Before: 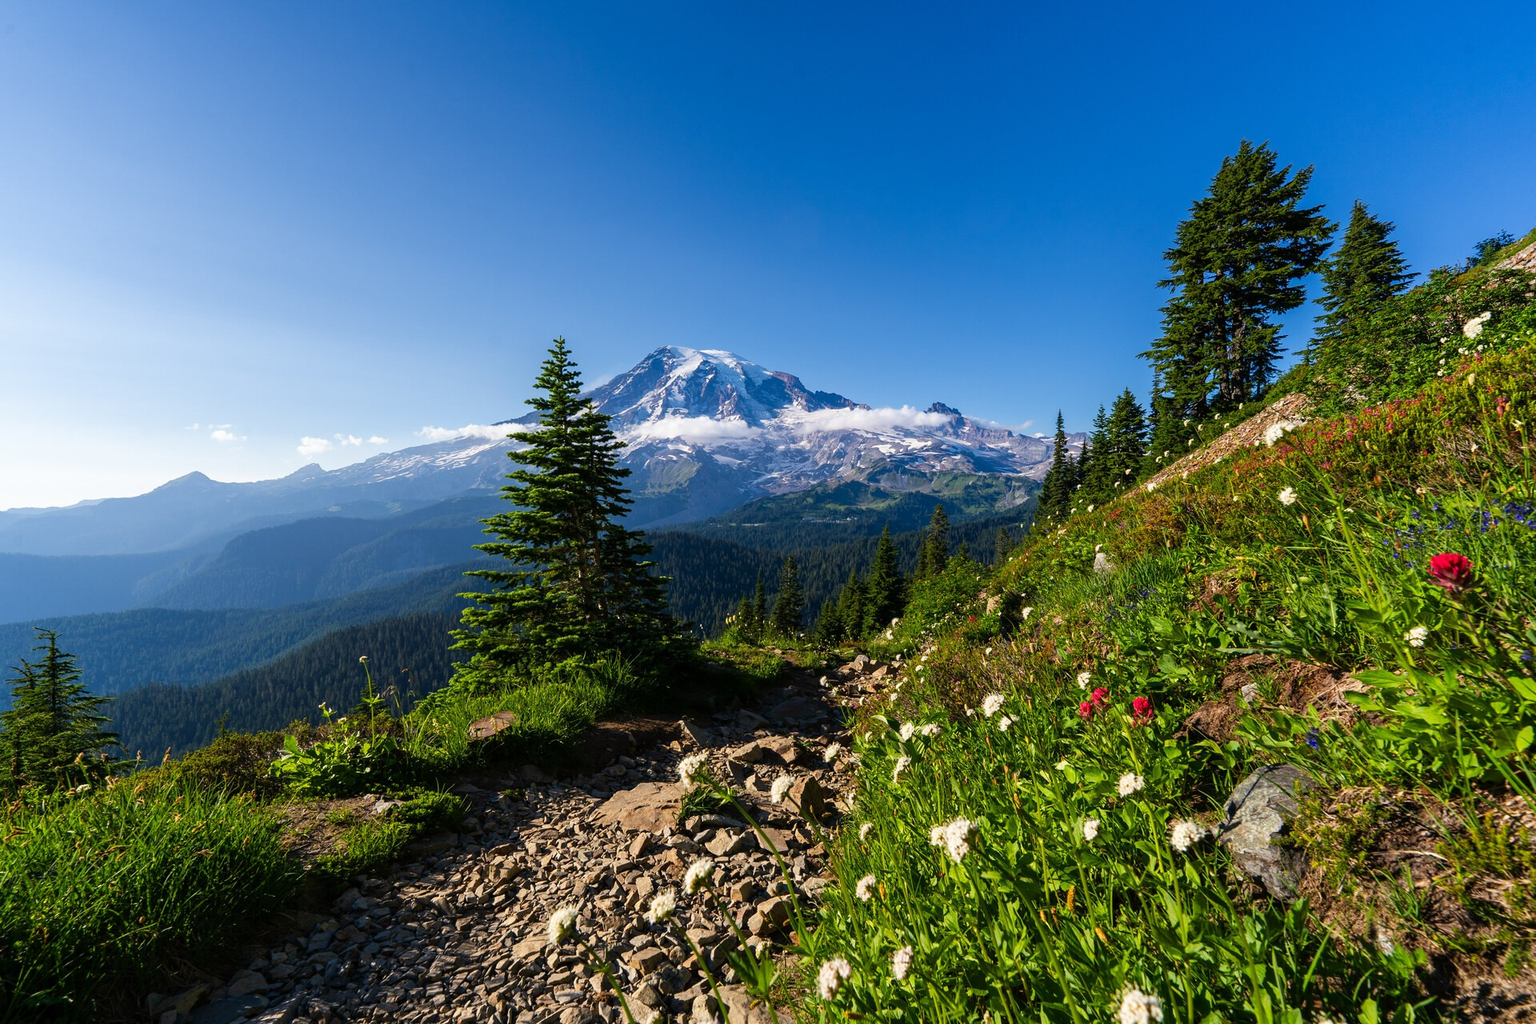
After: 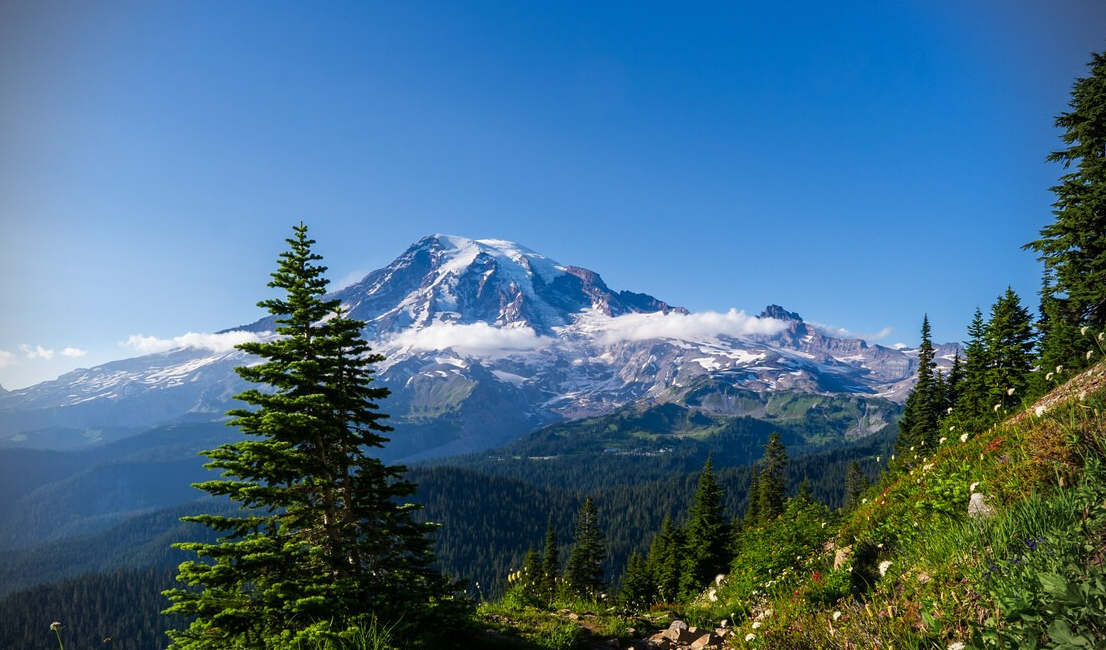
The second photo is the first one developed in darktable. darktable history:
vignetting: brightness -0.702, dithering 8-bit output
crop: left 20.784%, top 15.475%, right 21.419%, bottom 33.731%
